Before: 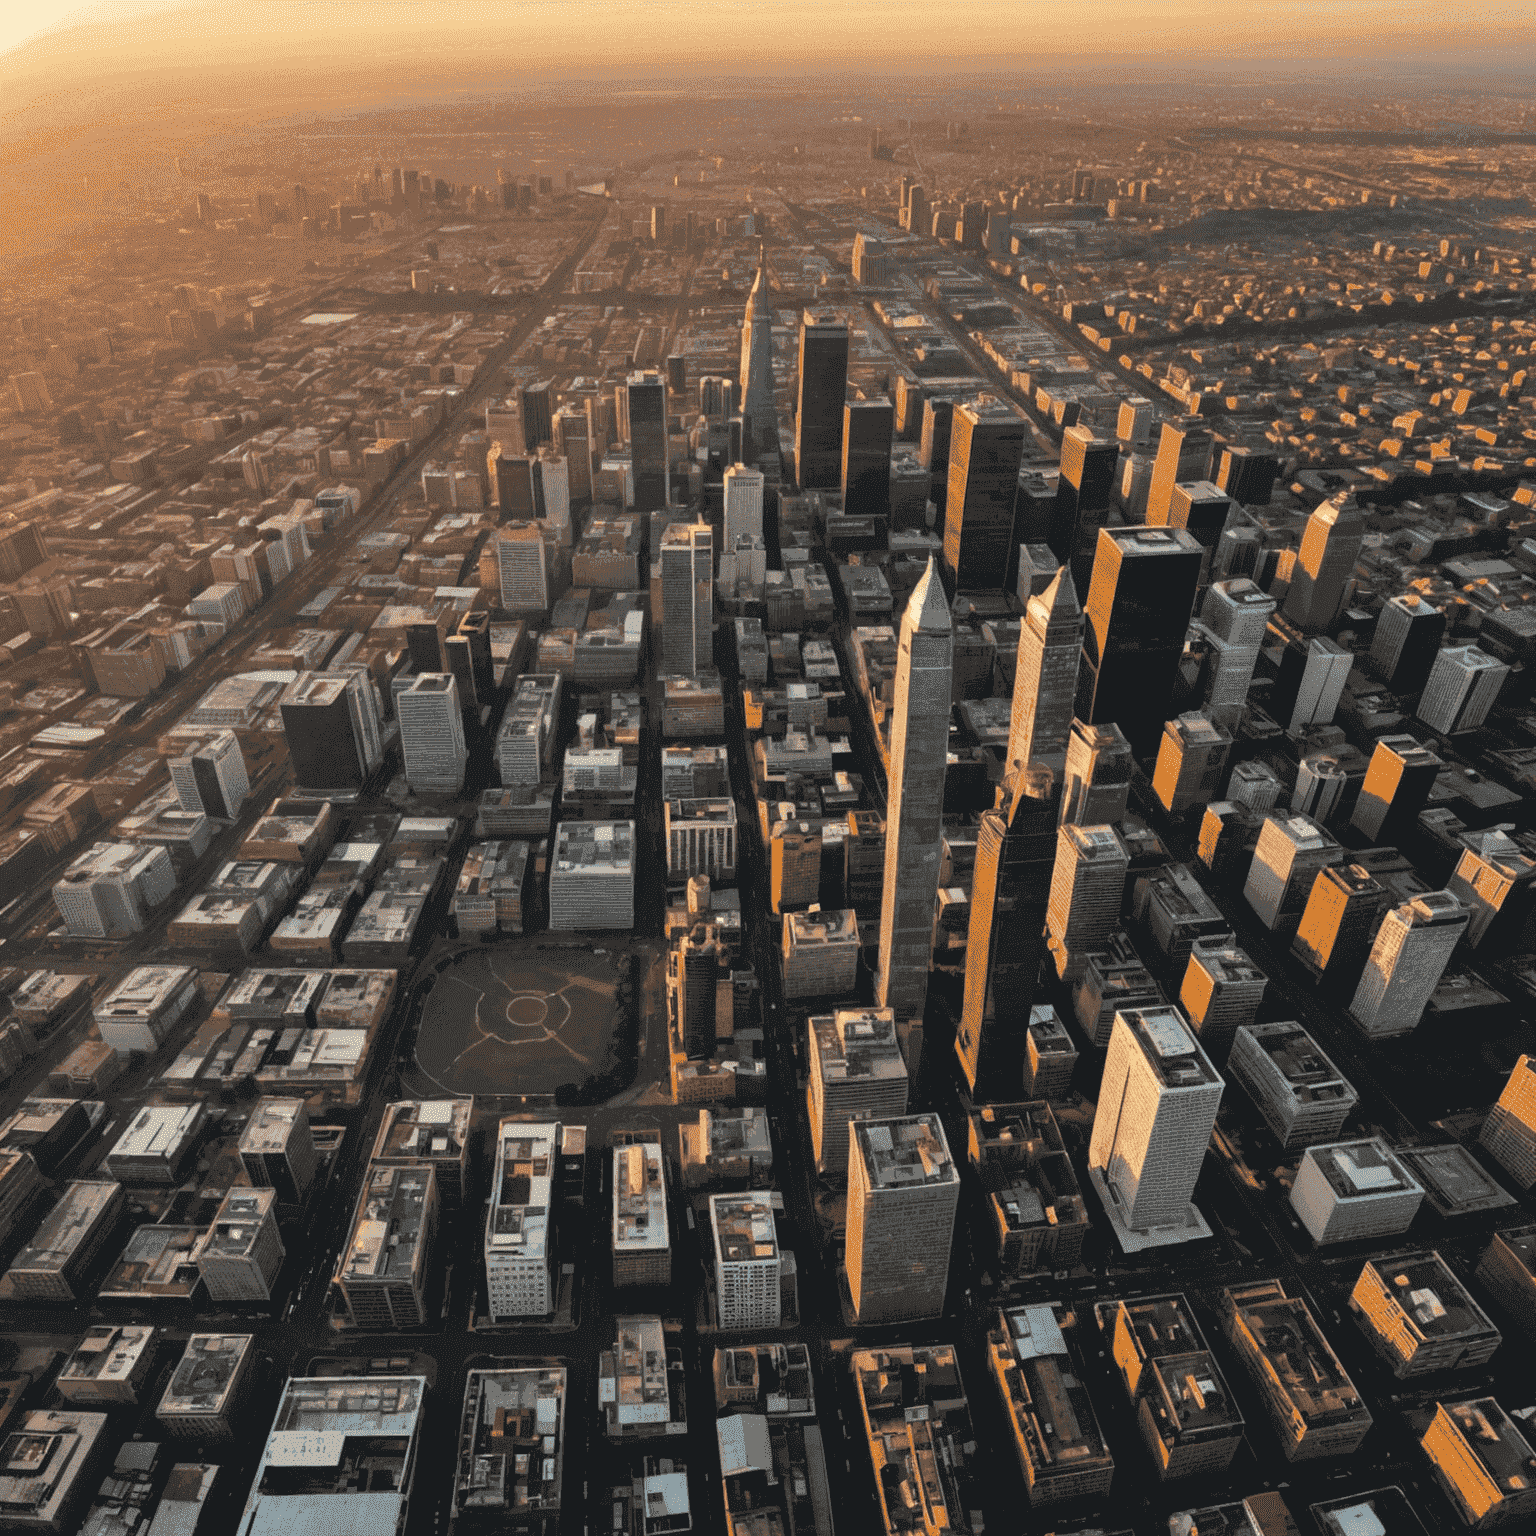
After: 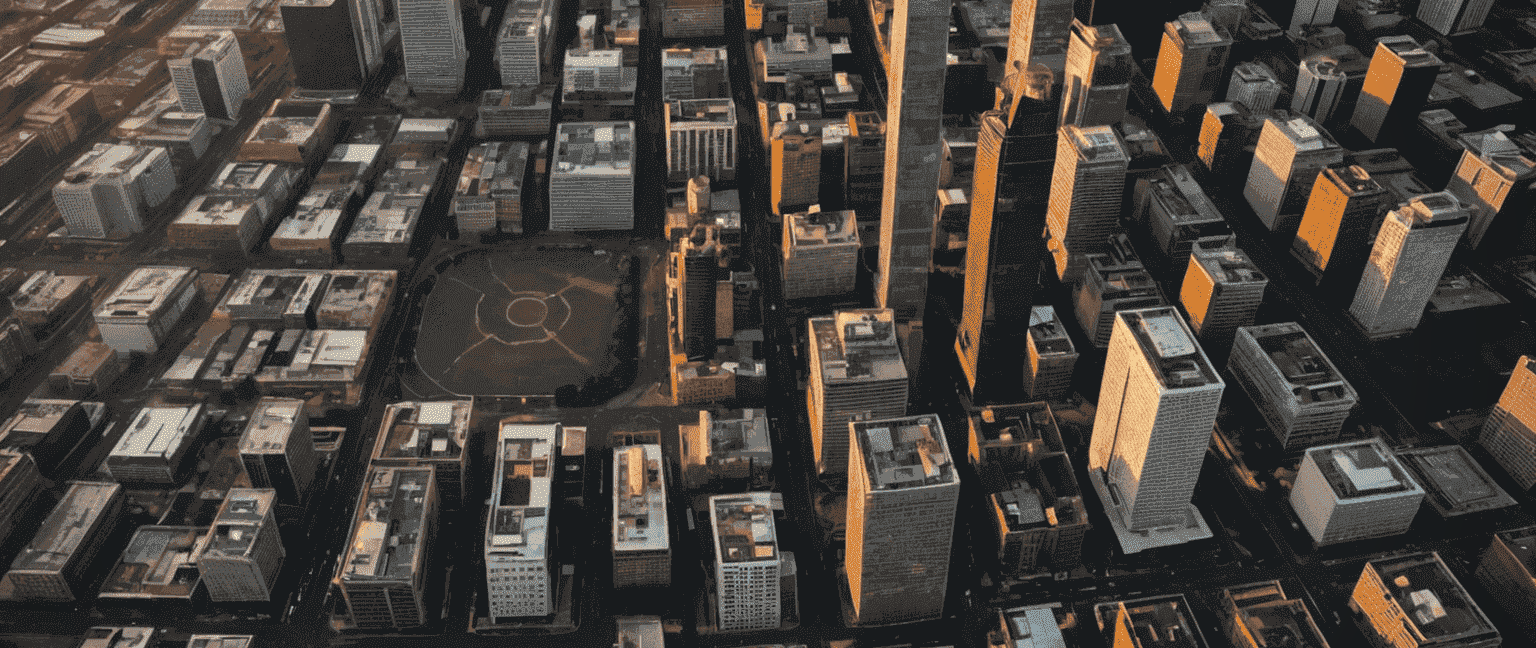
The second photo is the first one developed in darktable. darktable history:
vignetting: fall-off radius 81.94%
crop: top 45.551%, bottom 12.262%
